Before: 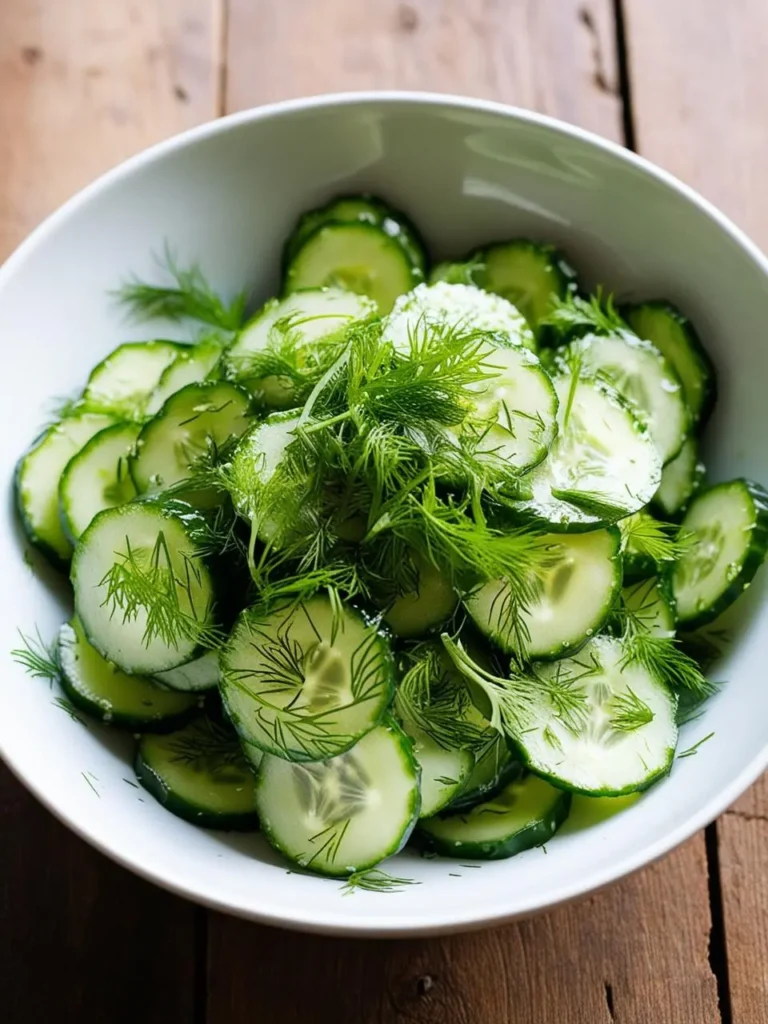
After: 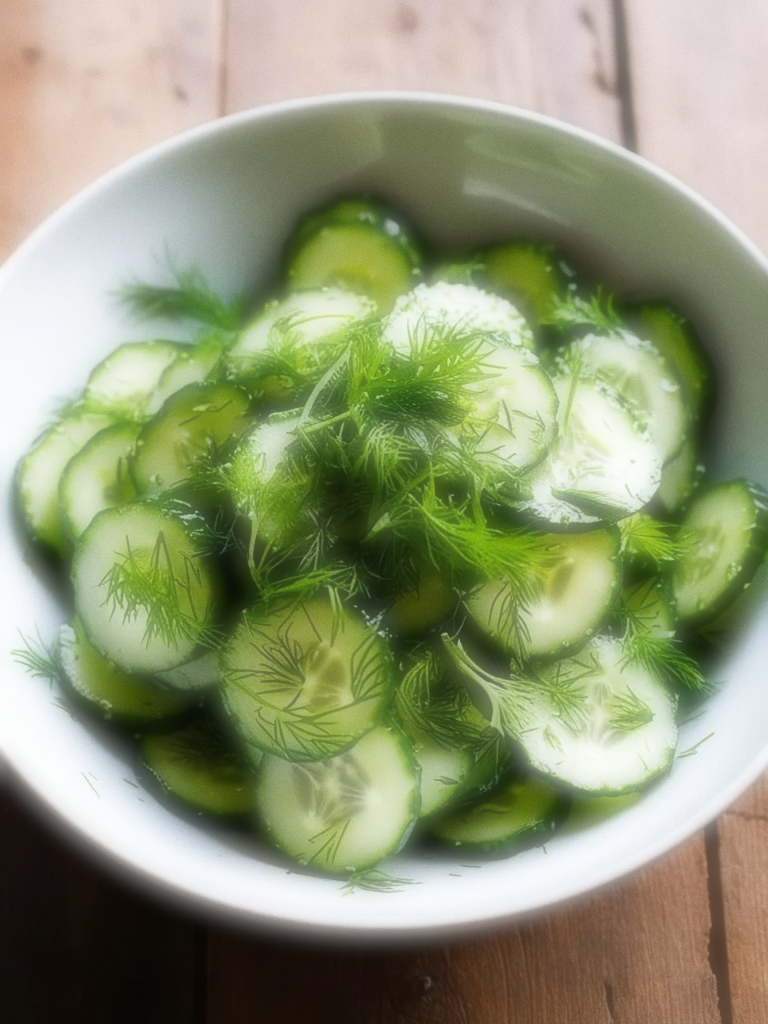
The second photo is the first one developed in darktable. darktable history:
exposure: black level correction 0, compensate exposure bias true, compensate highlight preservation false
grain: coarseness 0.09 ISO
tone equalizer: on, module defaults
soften: on, module defaults
